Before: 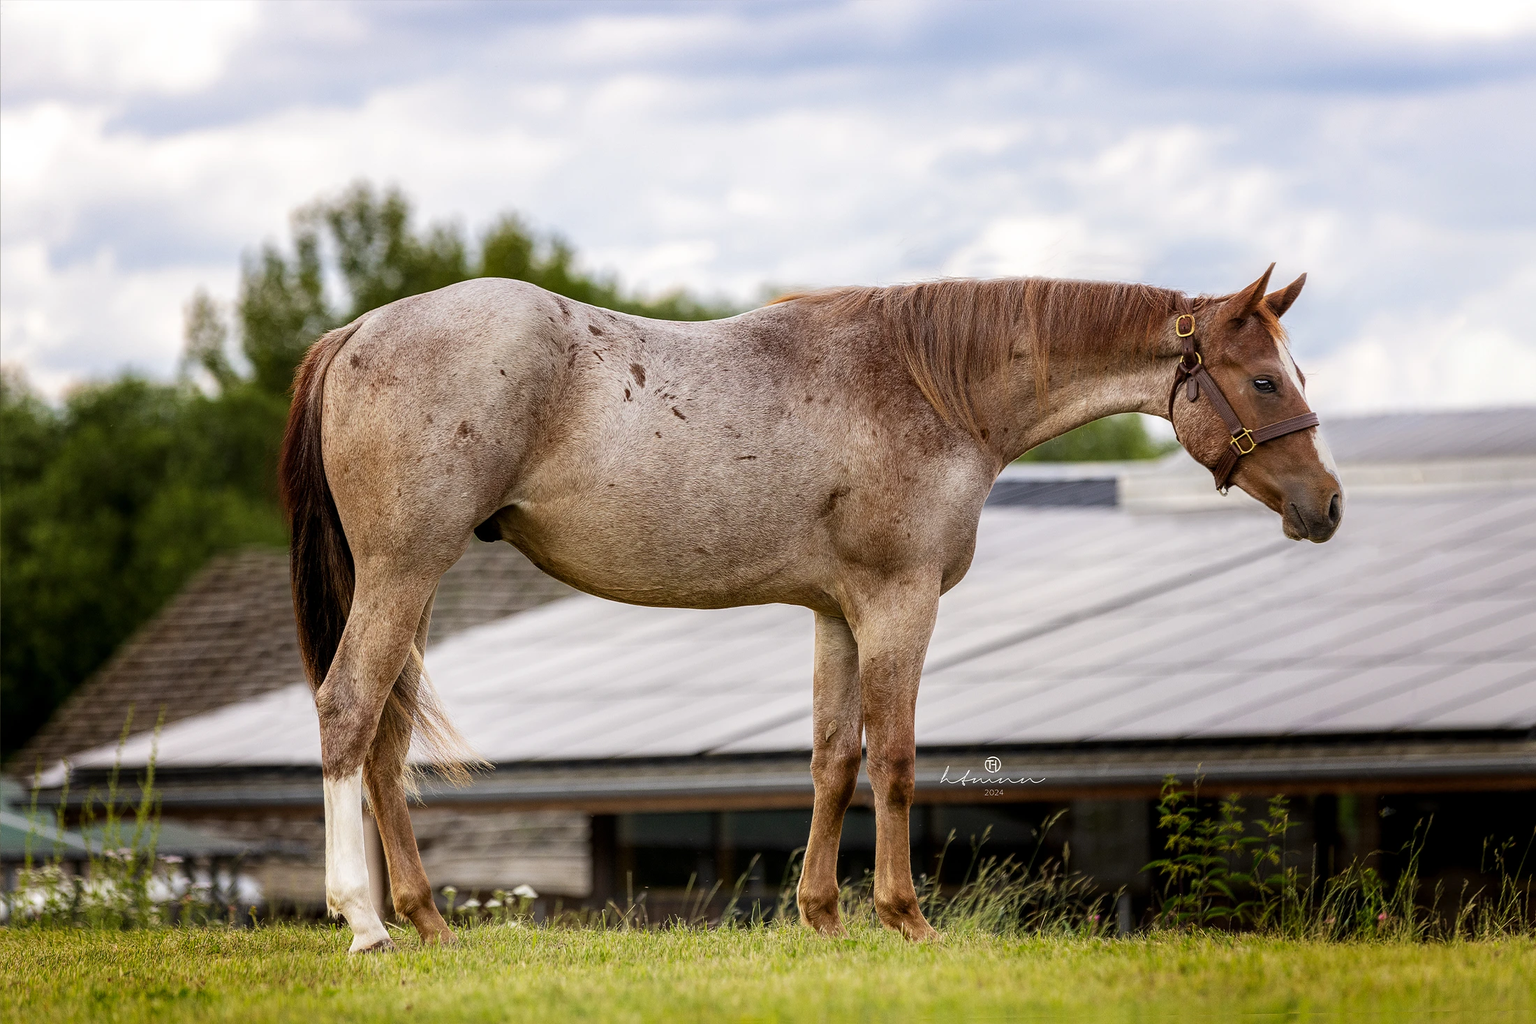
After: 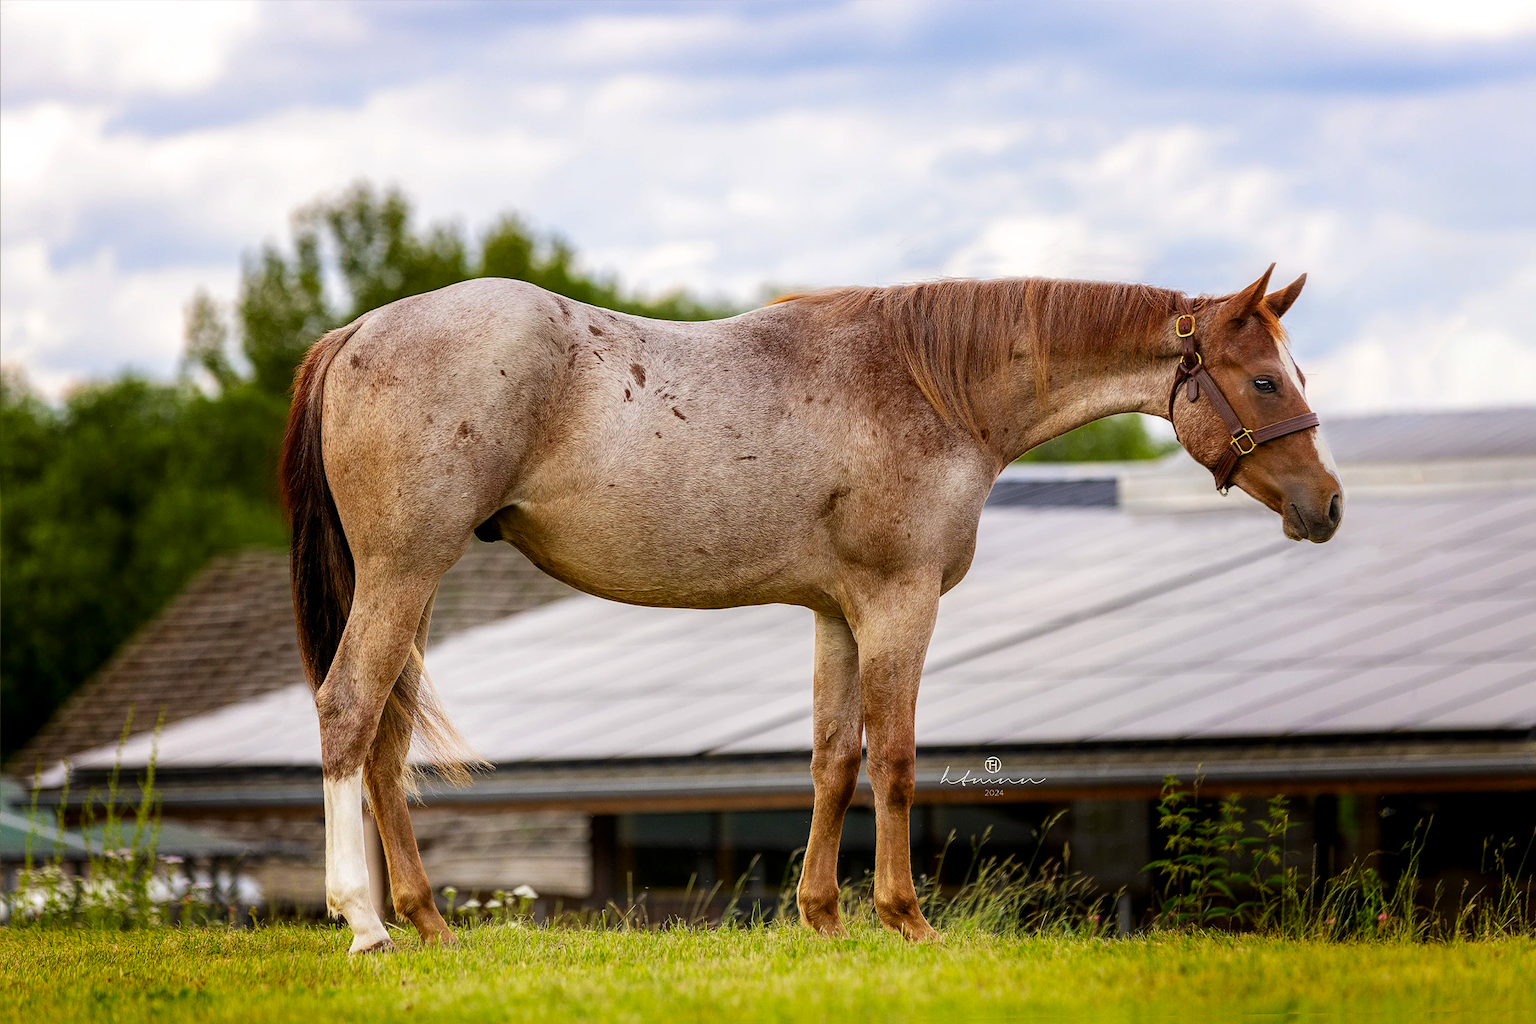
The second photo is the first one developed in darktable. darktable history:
color correction: highlights b* -0.006, saturation 1.34
